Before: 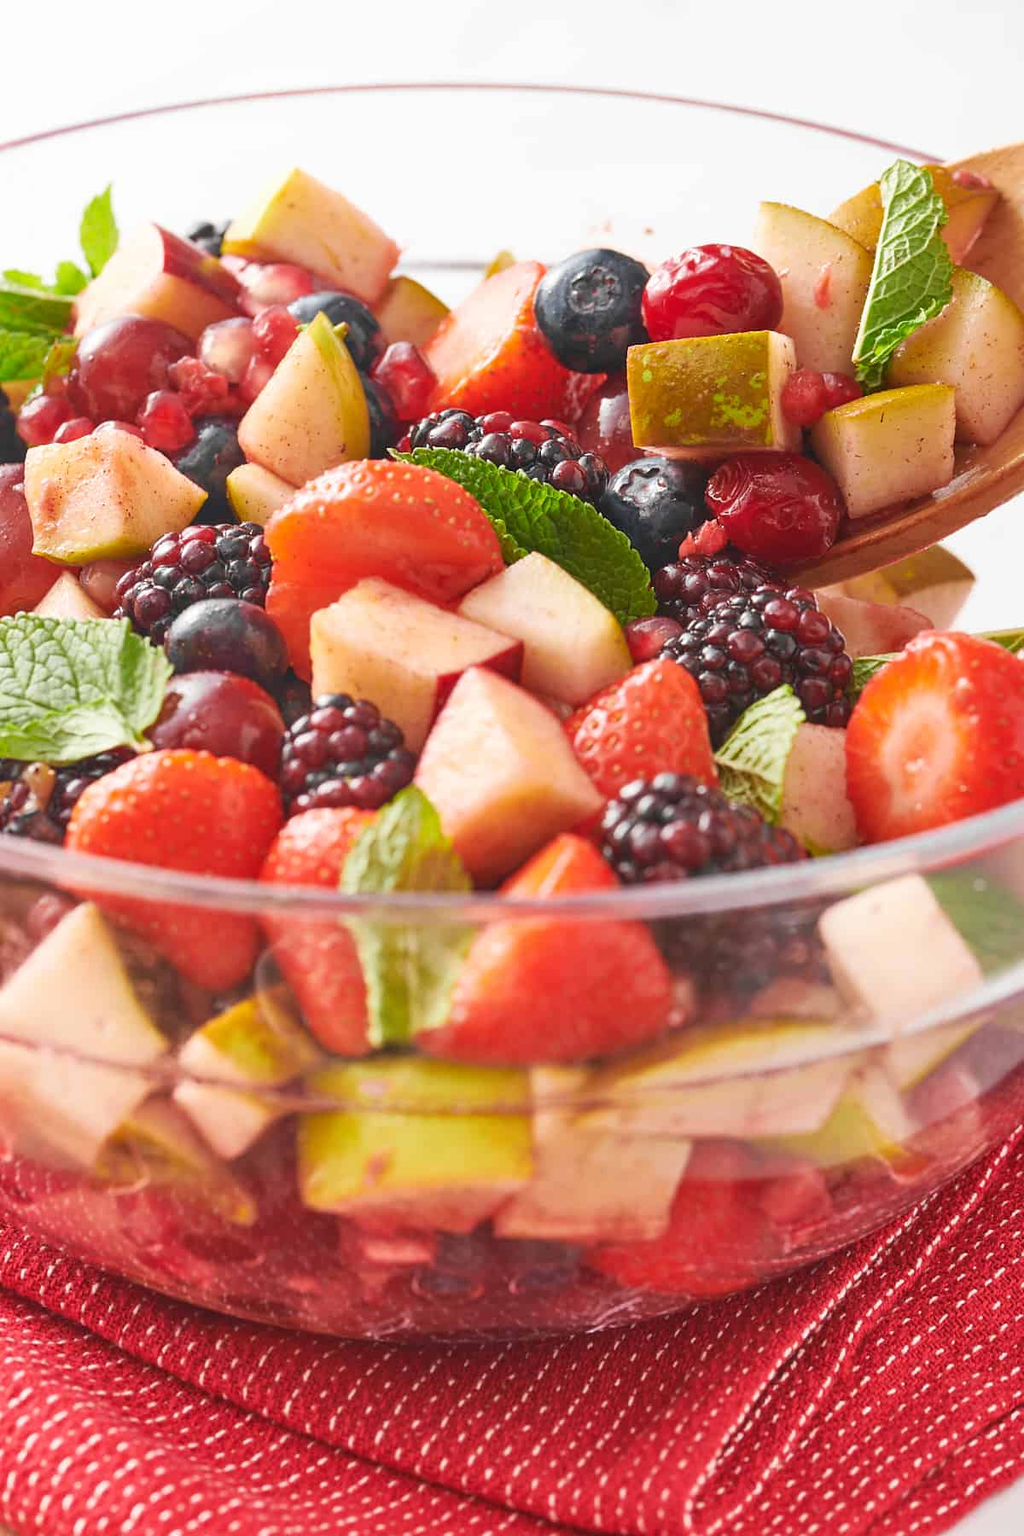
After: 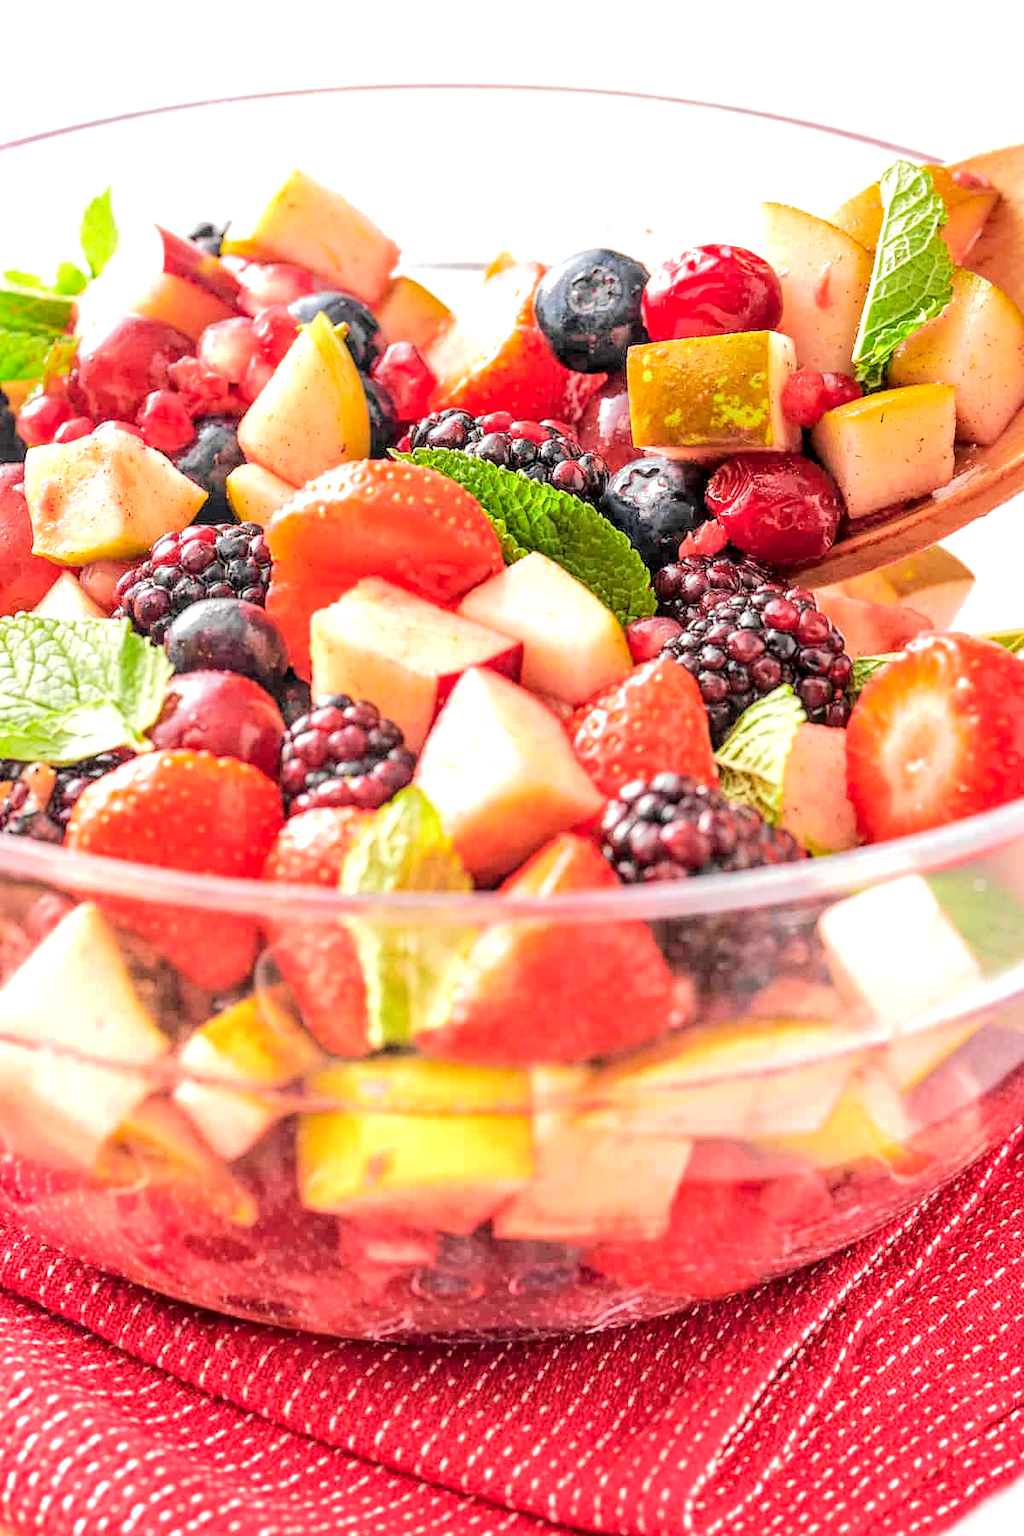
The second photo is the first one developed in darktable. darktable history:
tone curve: curves: ch0 [(0, 0) (0.003, 0.018) (0.011, 0.019) (0.025, 0.02) (0.044, 0.024) (0.069, 0.034) (0.1, 0.049) (0.136, 0.082) (0.177, 0.136) (0.224, 0.196) (0.277, 0.263) (0.335, 0.329) (0.399, 0.401) (0.468, 0.473) (0.543, 0.546) (0.623, 0.625) (0.709, 0.698) (0.801, 0.779) (0.898, 0.867) (1, 1)], color space Lab, independent channels, preserve colors none
exposure: exposure 0.202 EV, compensate highlight preservation false
local contrast: detail 160%
tone equalizer: -7 EV 0.157 EV, -6 EV 0.567 EV, -5 EV 1.13 EV, -4 EV 1.33 EV, -3 EV 1.13 EV, -2 EV 0.6 EV, -1 EV 0.165 EV, edges refinement/feathering 500, mask exposure compensation -1.57 EV, preserve details no
